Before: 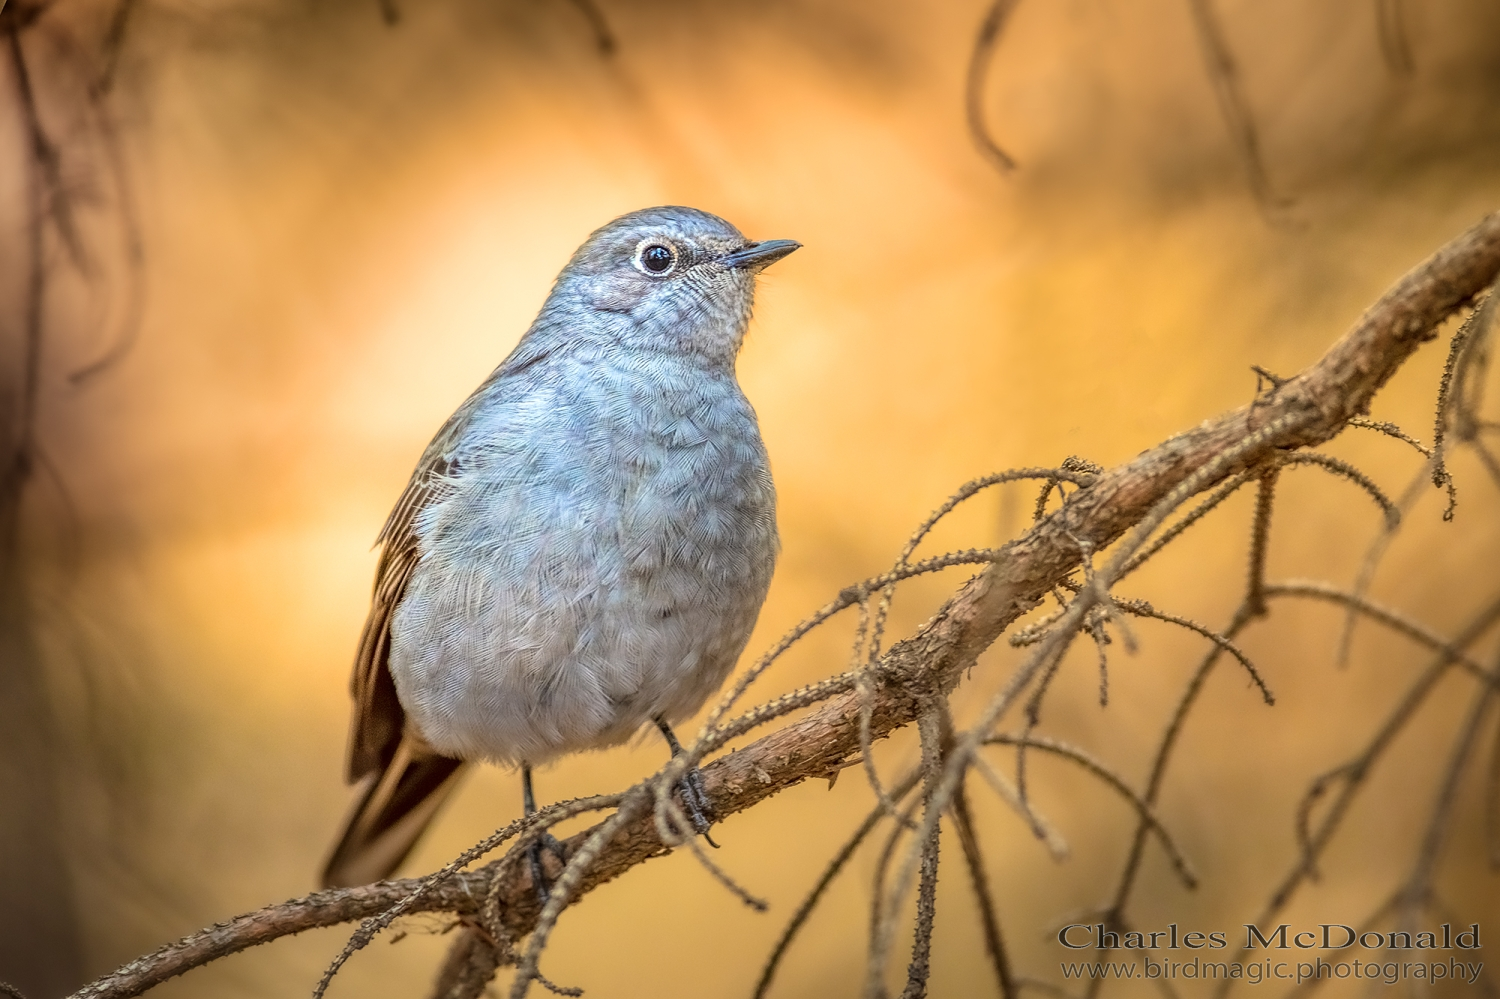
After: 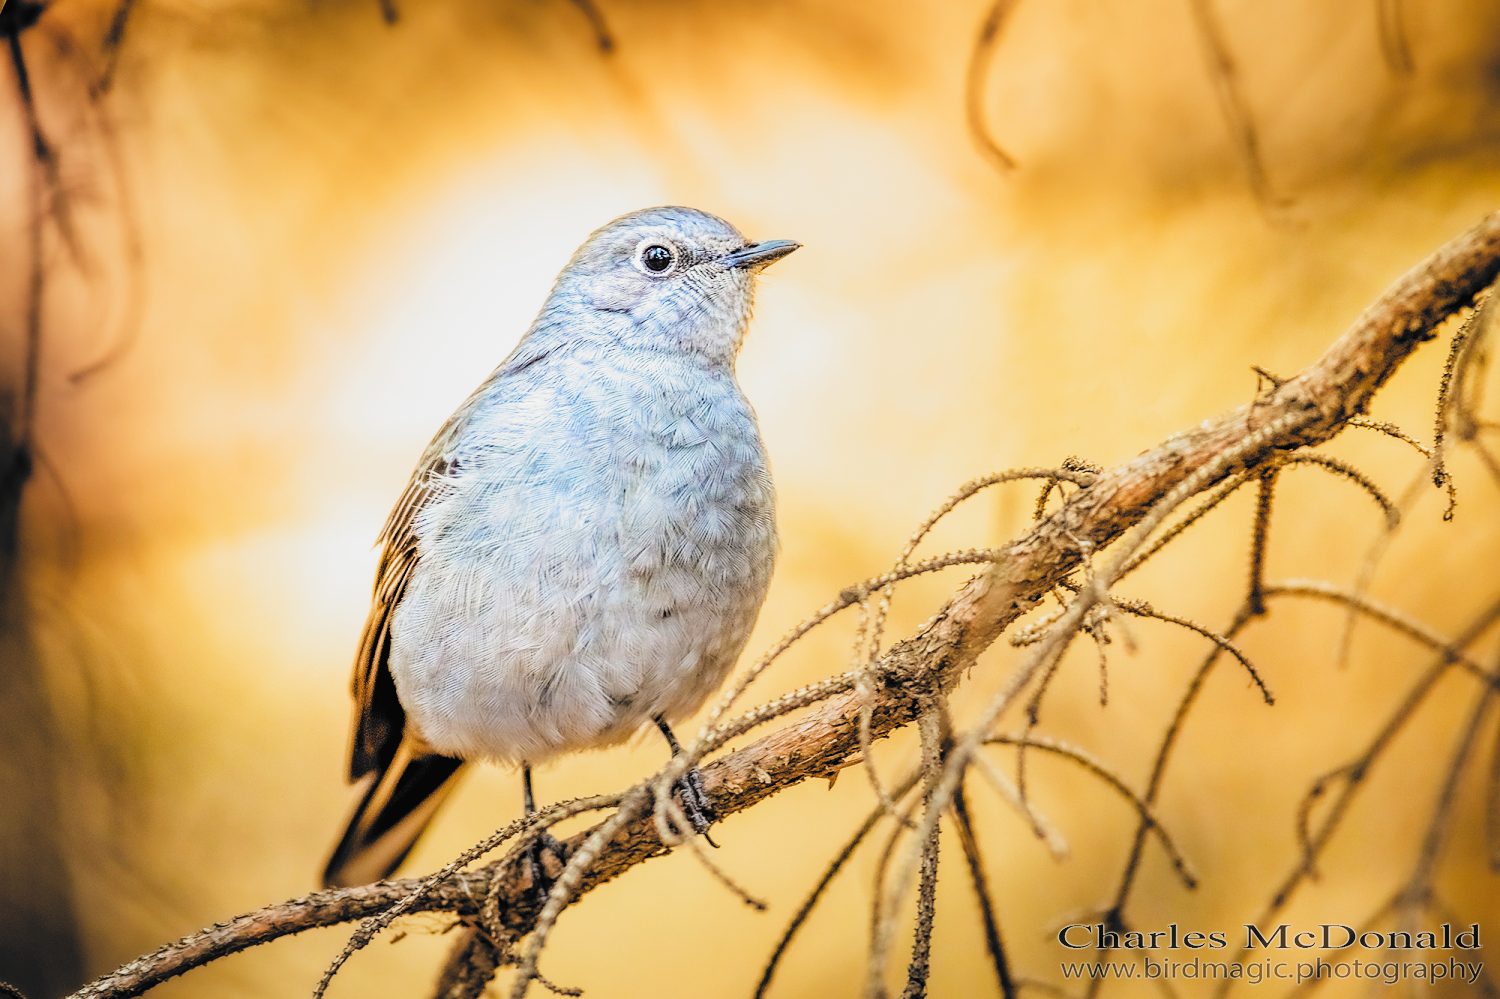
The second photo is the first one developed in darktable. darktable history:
exposure: compensate highlight preservation false
contrast brightness saturation: contrast 0.095, brightness 0.315, saturation 0.148
filmic rgb: black relative exposure -5.14 EV, white relative exposure 3.96 EV, hardness 2.9, contrast 1.408, highlights saturation mix -30.27%, add noise in highlights 0, preserve chrominance no, color science v3 (2019), use custom middle-gray values true, contrast in highlights soft
